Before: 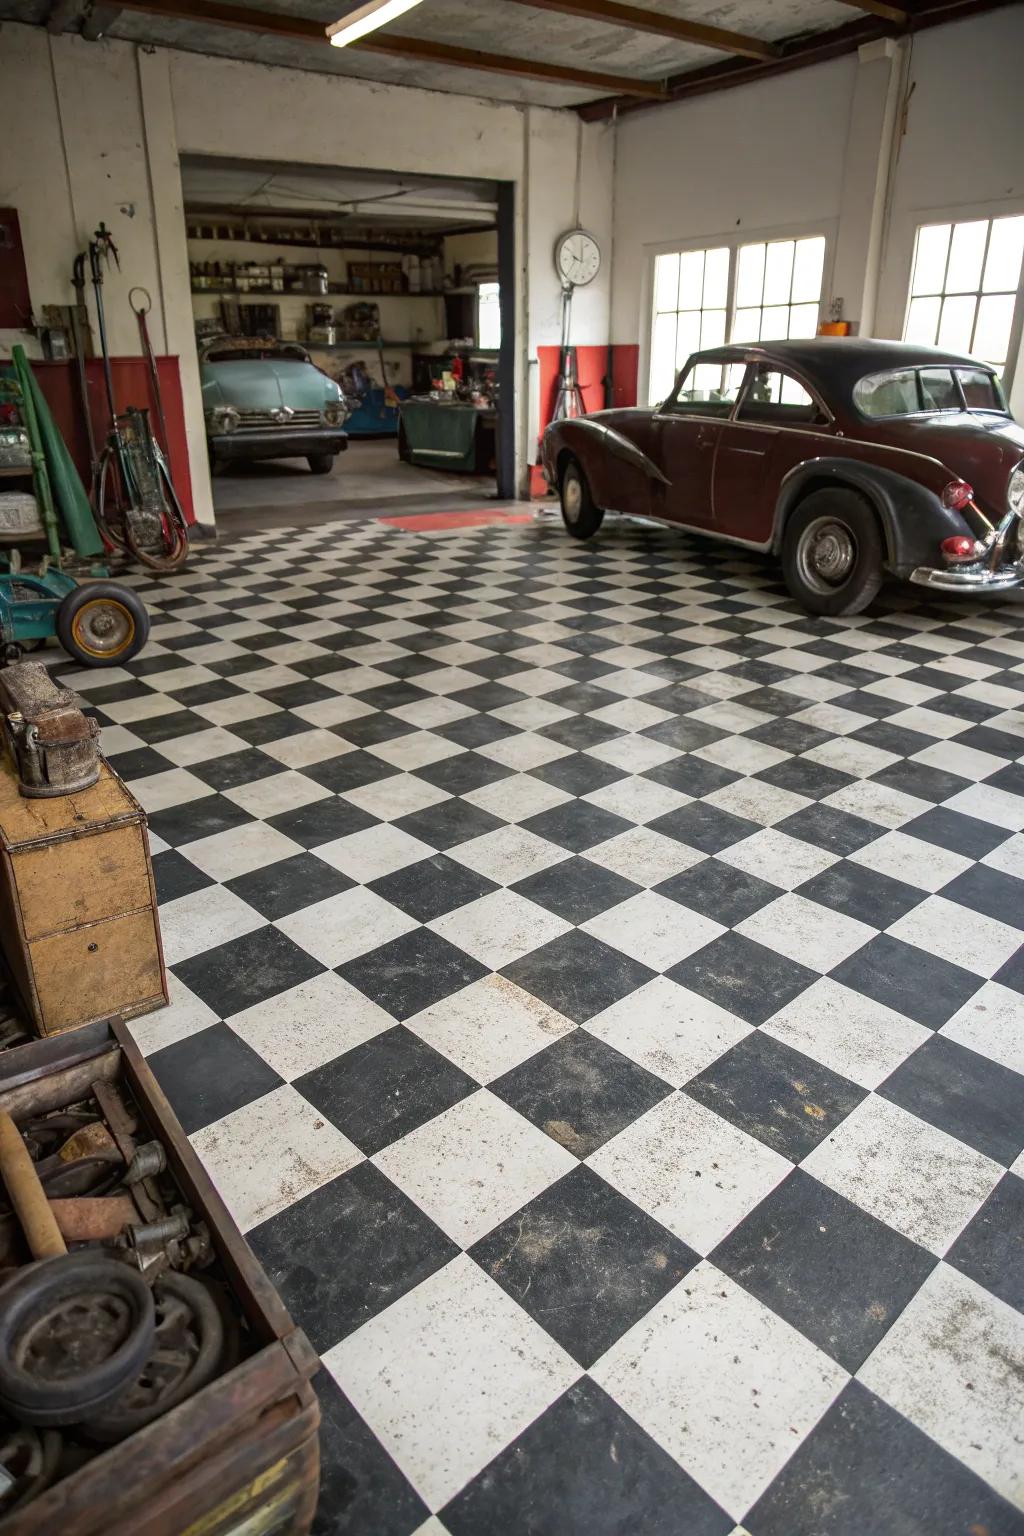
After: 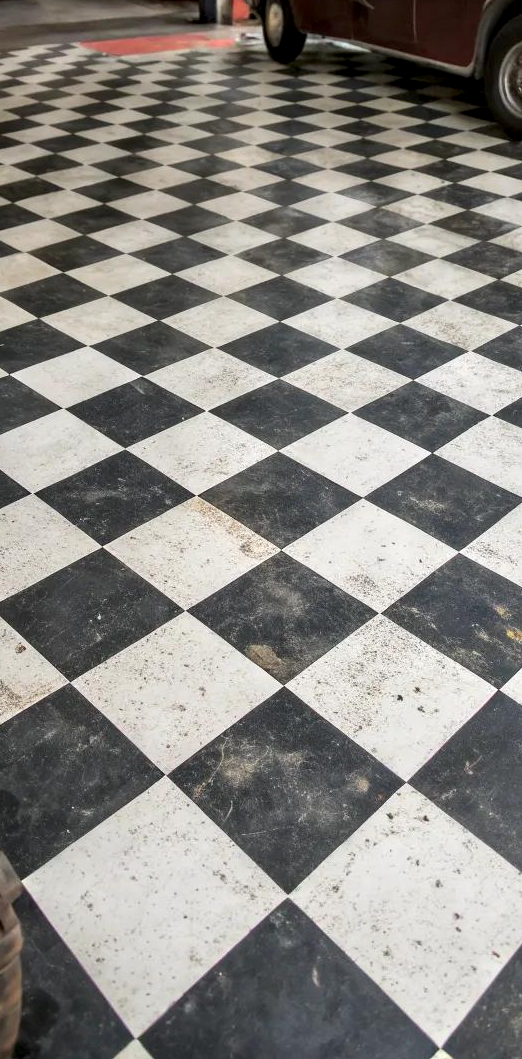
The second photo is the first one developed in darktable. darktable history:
crop and rotate: left 29.109%, top 31.046%, right 19.843%
contrast equalizer: y [[0.536, 0.565, 0.581, 0.516, 0.52, 0.491], [0.5 ×6], [0.5 ×6], [0 ×6], [0 ×6]]
